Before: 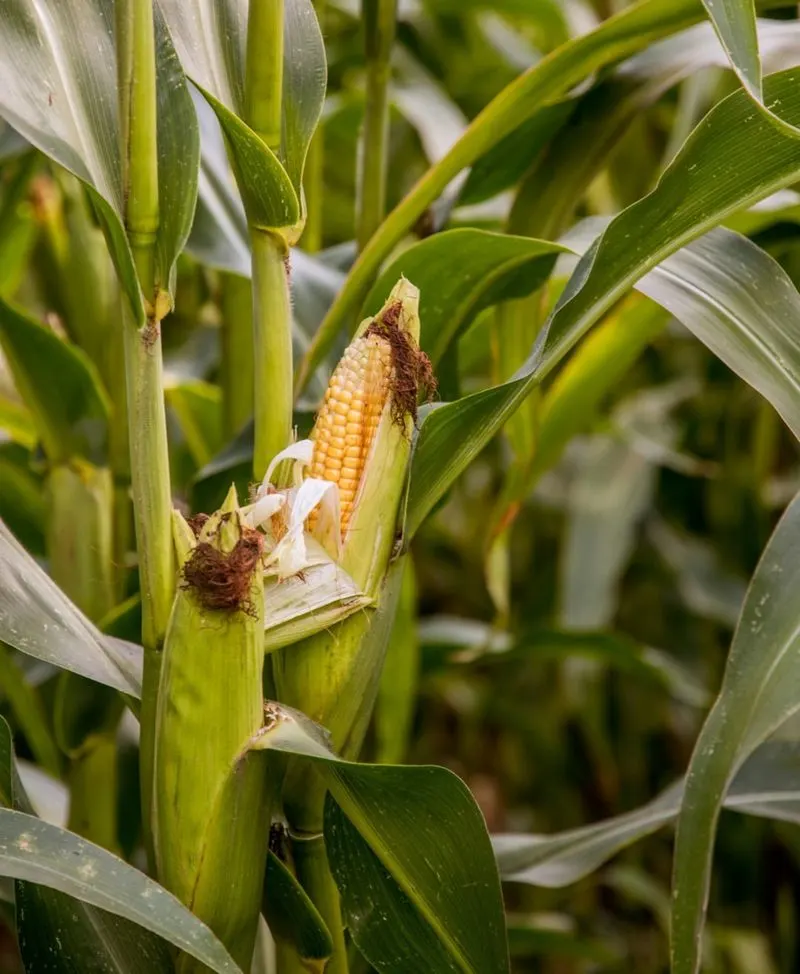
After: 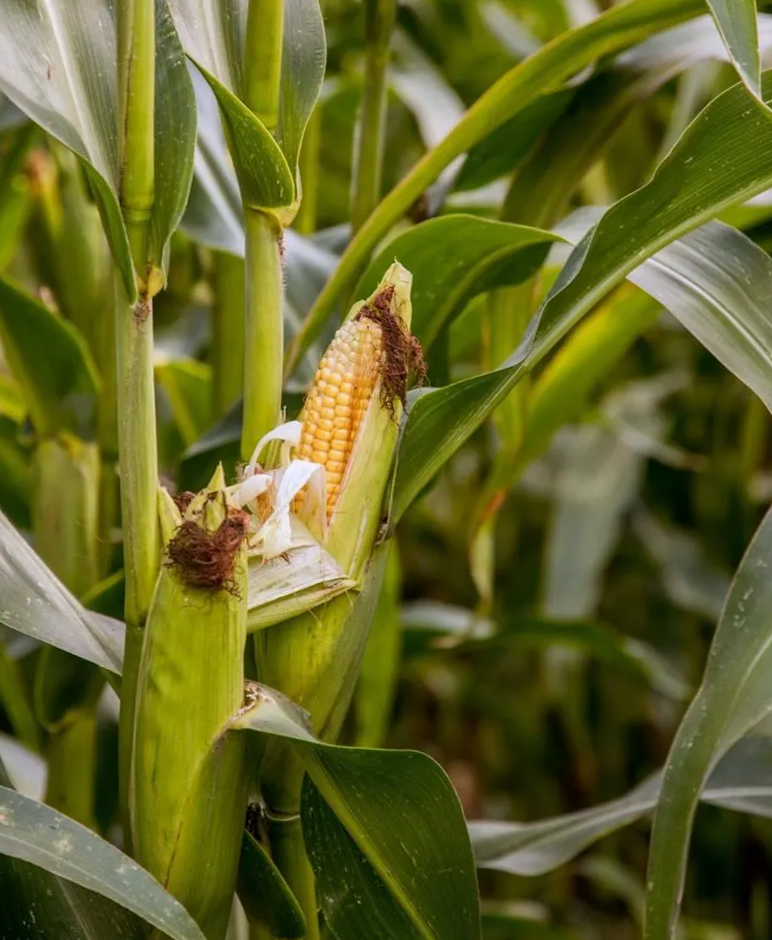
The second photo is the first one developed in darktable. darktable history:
white balance: red 0.98, blue 1.034
crop and rotate: angle -1.69°
